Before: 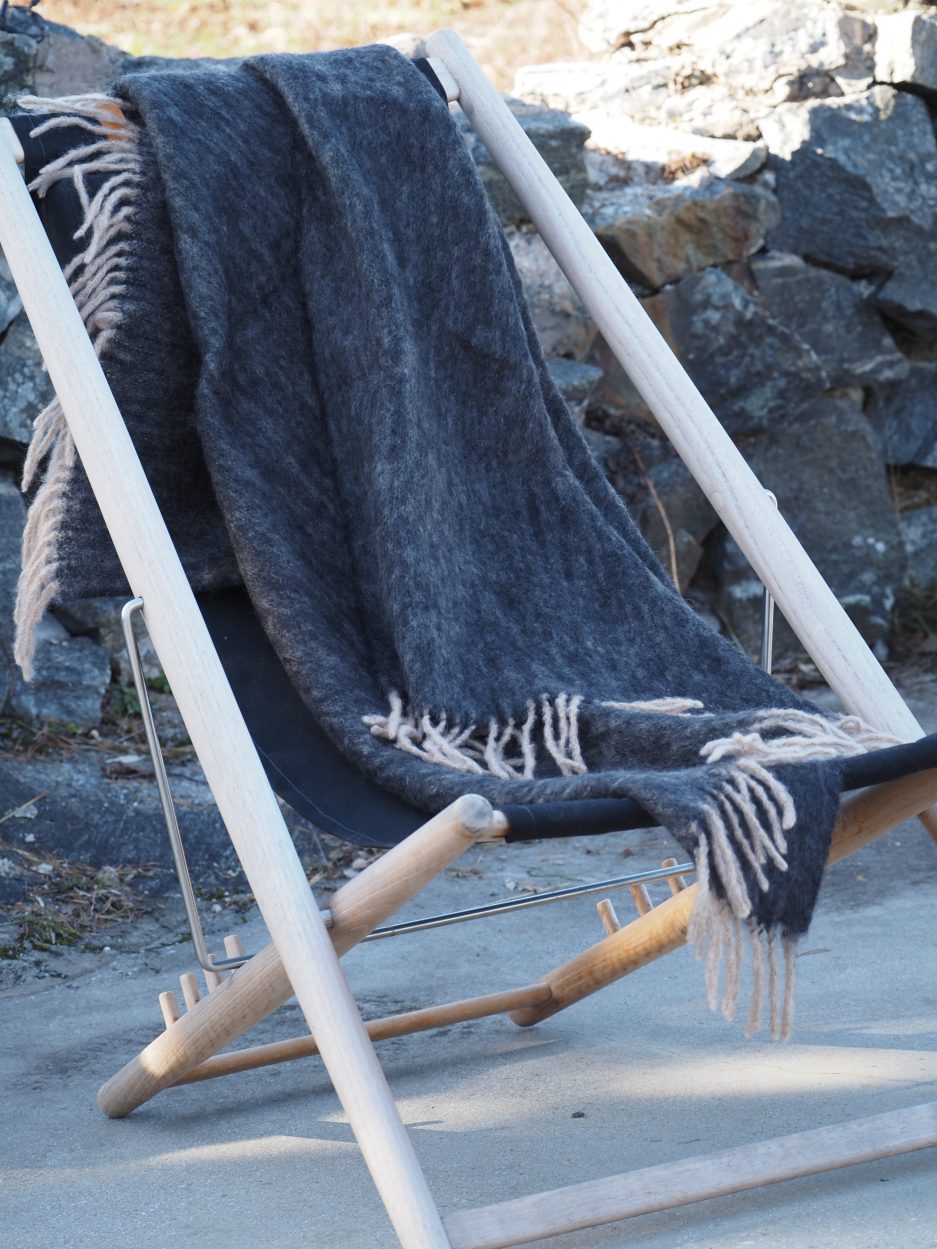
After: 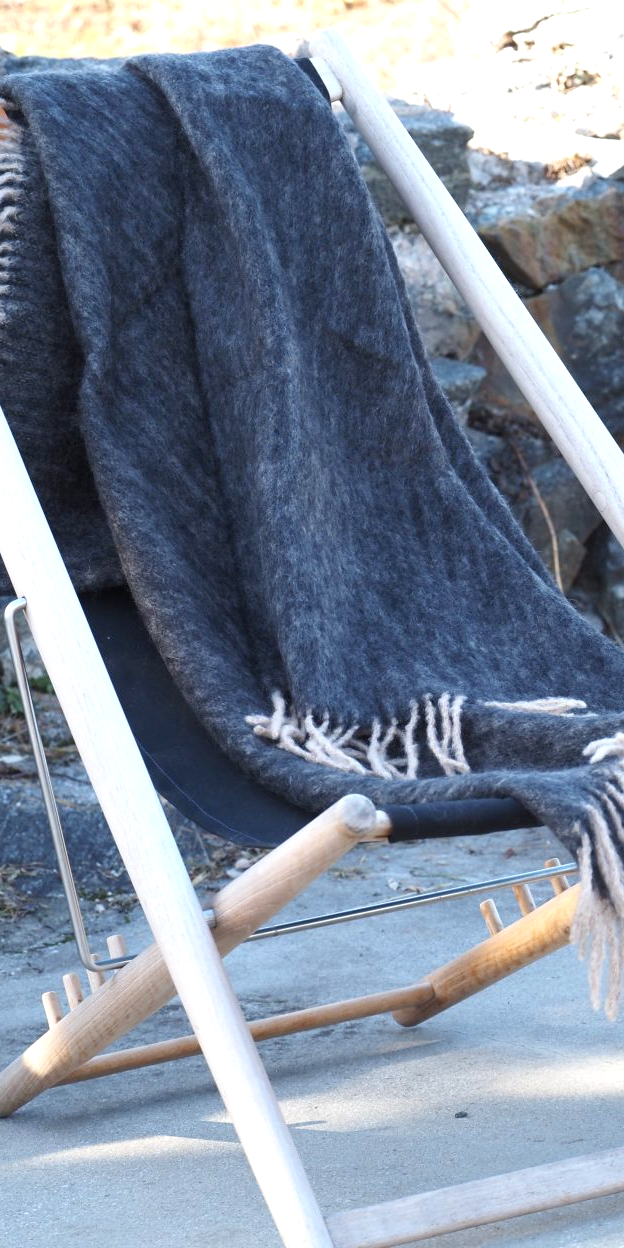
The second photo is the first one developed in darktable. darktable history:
exposure: black level correction 0.001, exposure 0.5 EV, compensate exposure bias true, compensate highlight preservation false
crop and rotate: left 12.673%, right 20.66%
